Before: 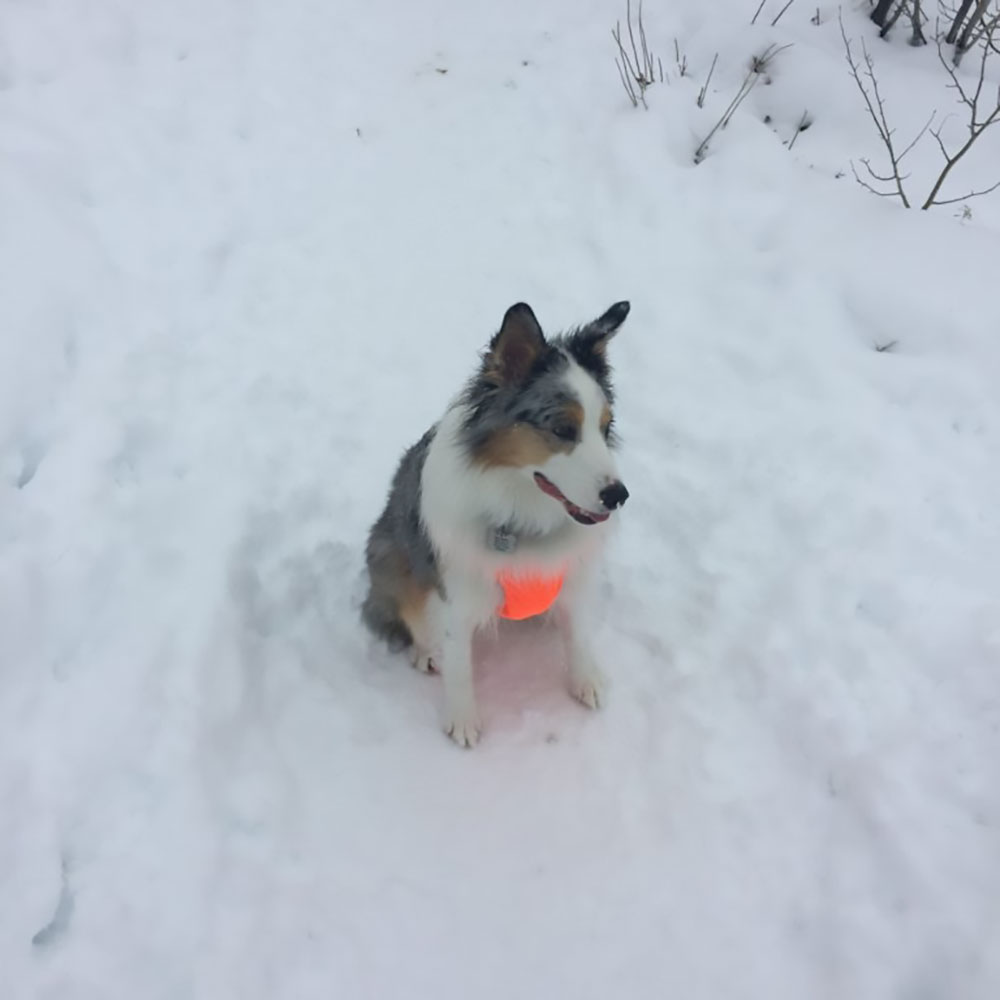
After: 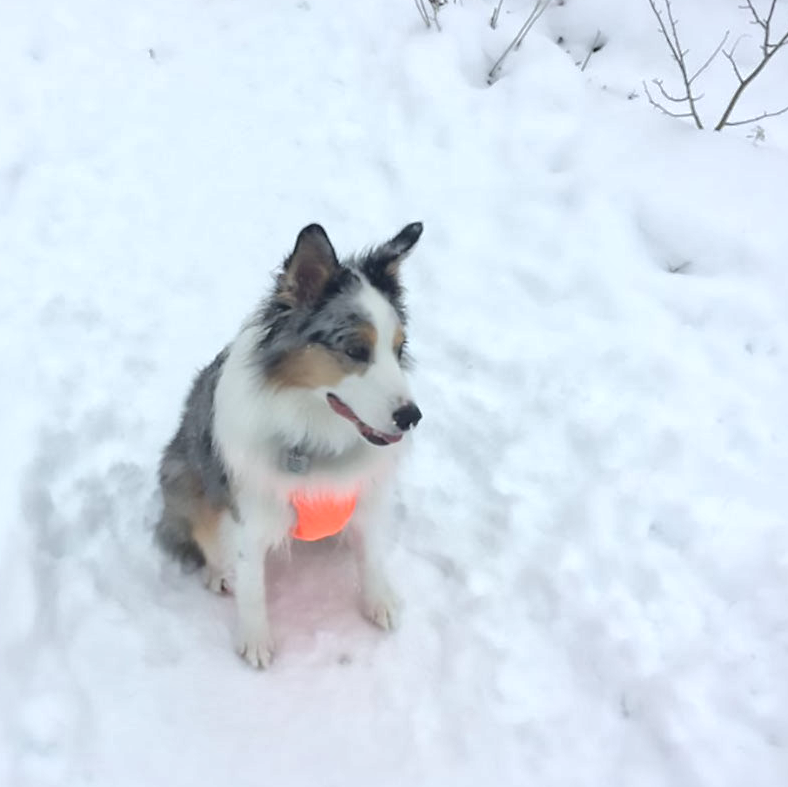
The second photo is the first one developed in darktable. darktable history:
global tonemap: drago (1, 100), detail 1
crop and rotate: left 20.74%, top 7.912%, right 0.375%, bottom 13.378%
white balance: red 0.982, blue 1.018
